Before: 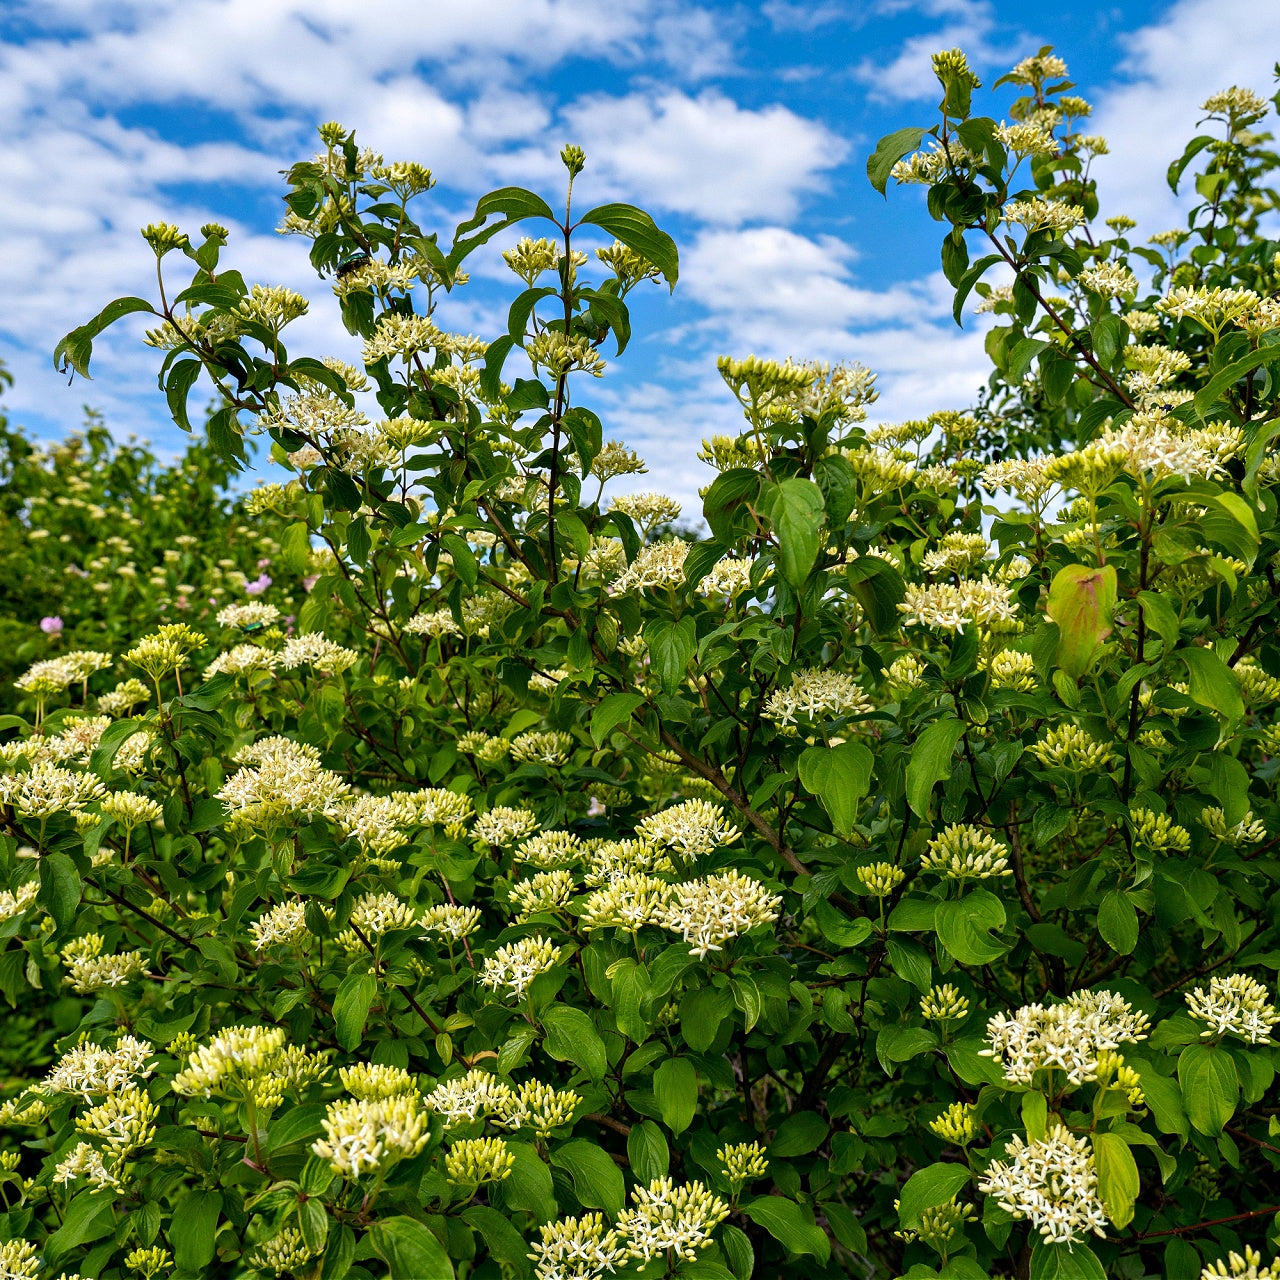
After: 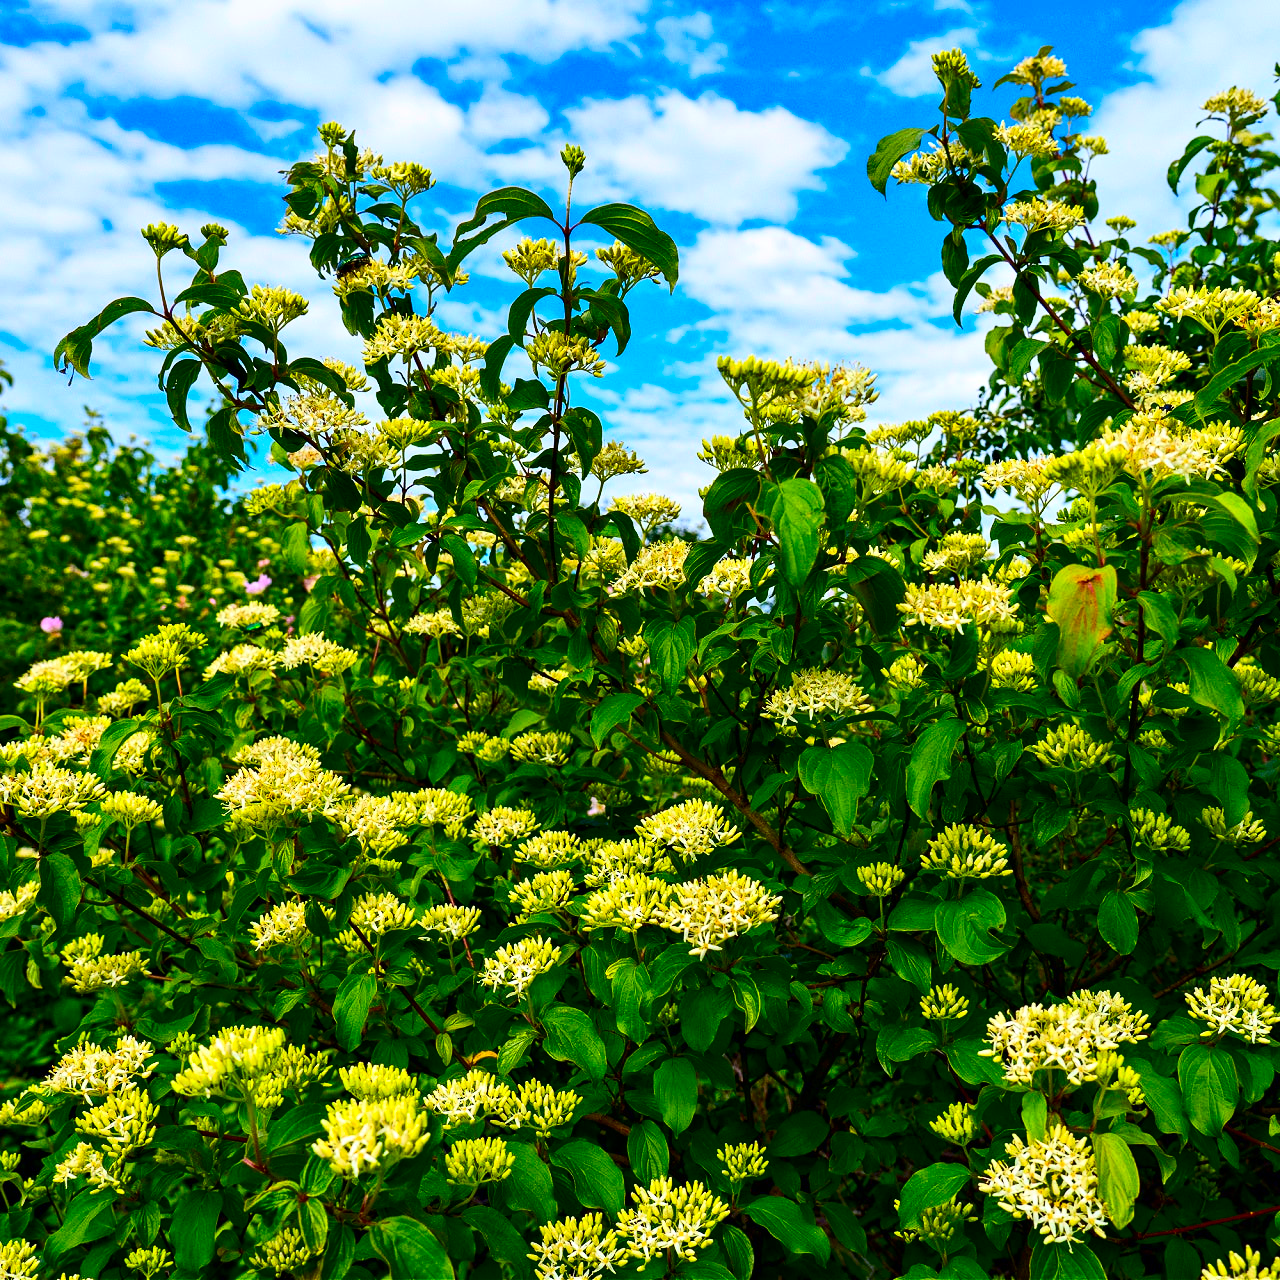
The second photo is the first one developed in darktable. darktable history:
contrast brightness saturation: contrast 0.27, brightness 0.013, saturation 0.854
